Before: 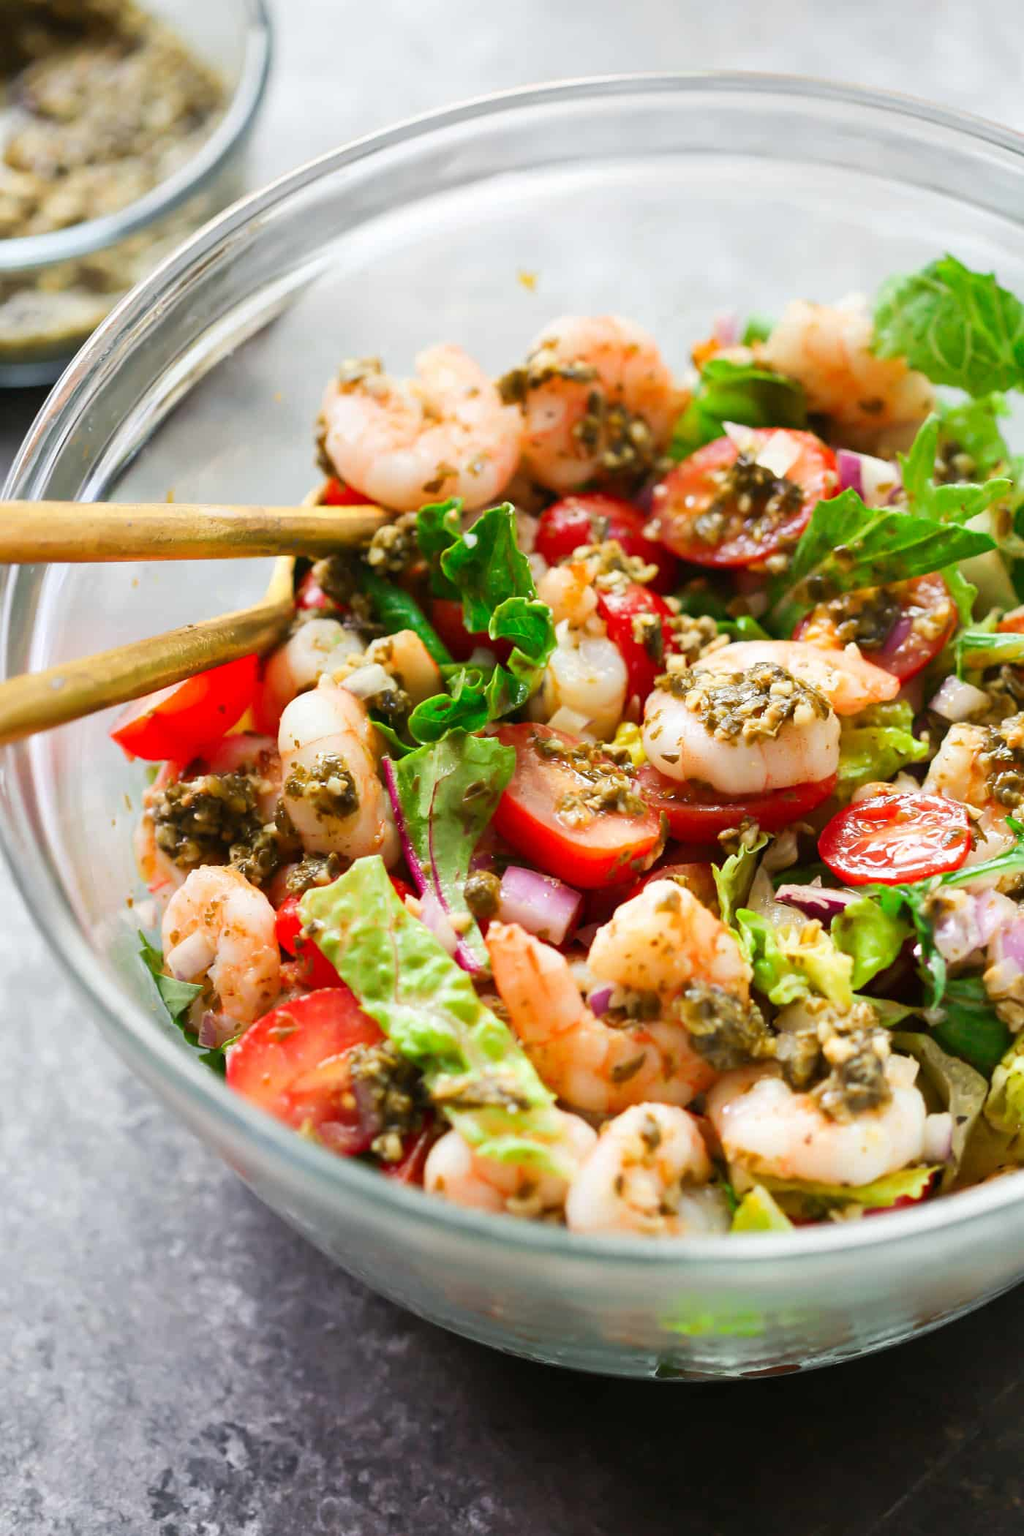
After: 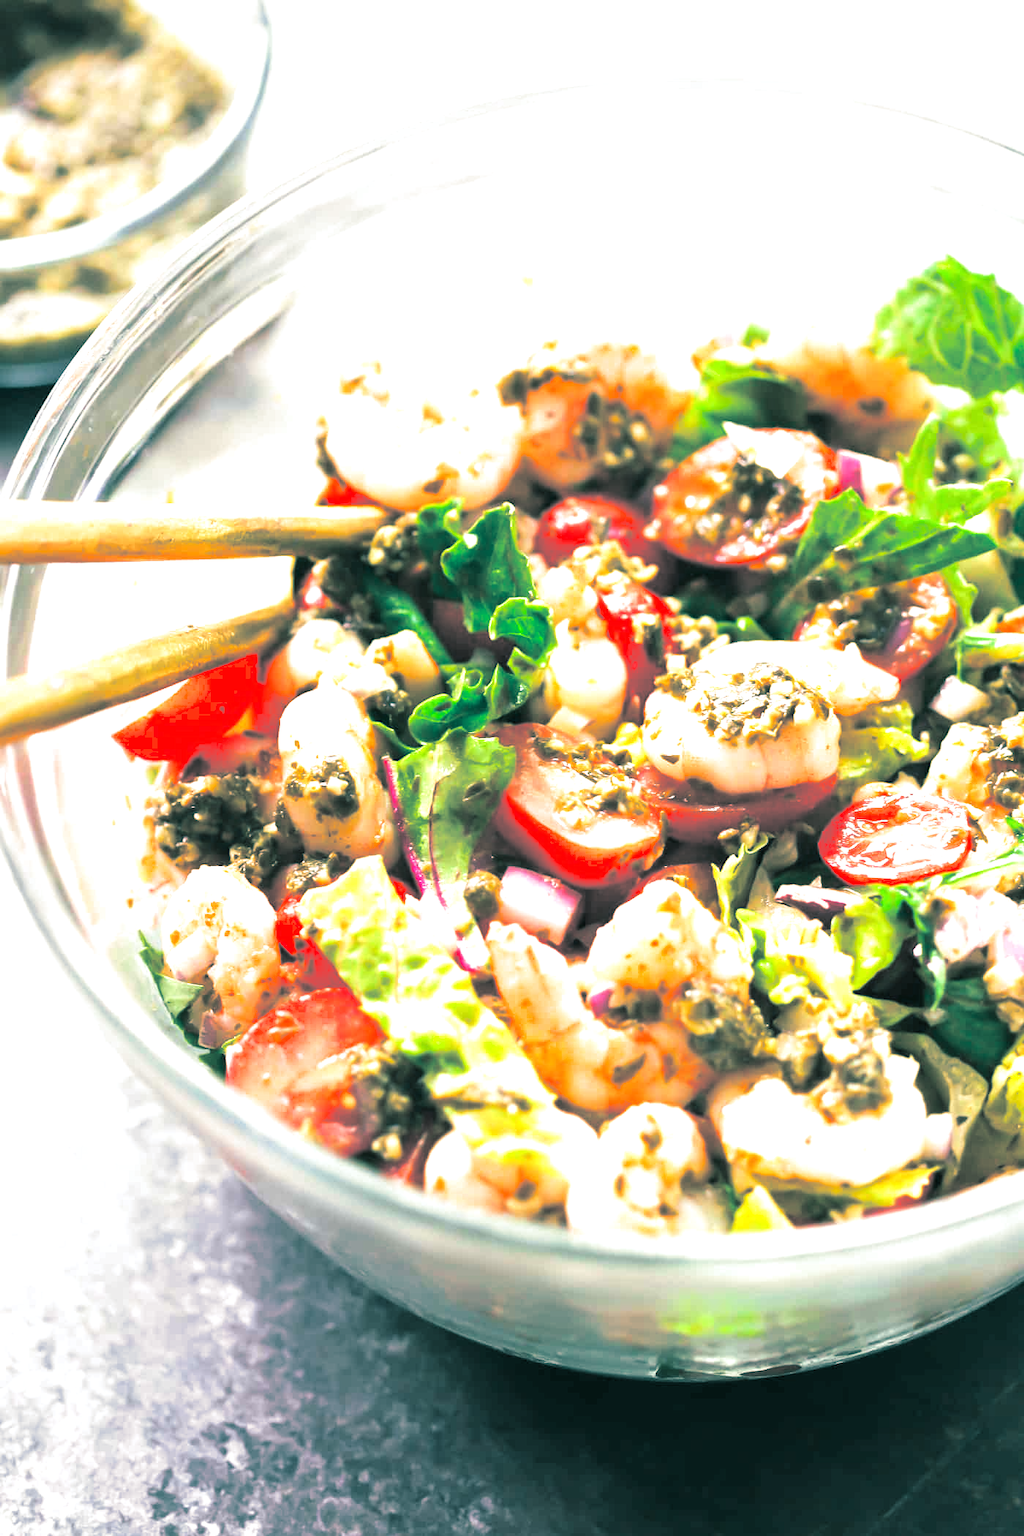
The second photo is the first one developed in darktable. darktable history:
split-toning: shadows › hue 186.43°, highlights › hue 49.29°, compress 30.29%
exposure: black level correction 0, exposure 1 EV, compensate exposure bias true, compensate highlight preservation false
rgb curve: mode RGB, independent channels
